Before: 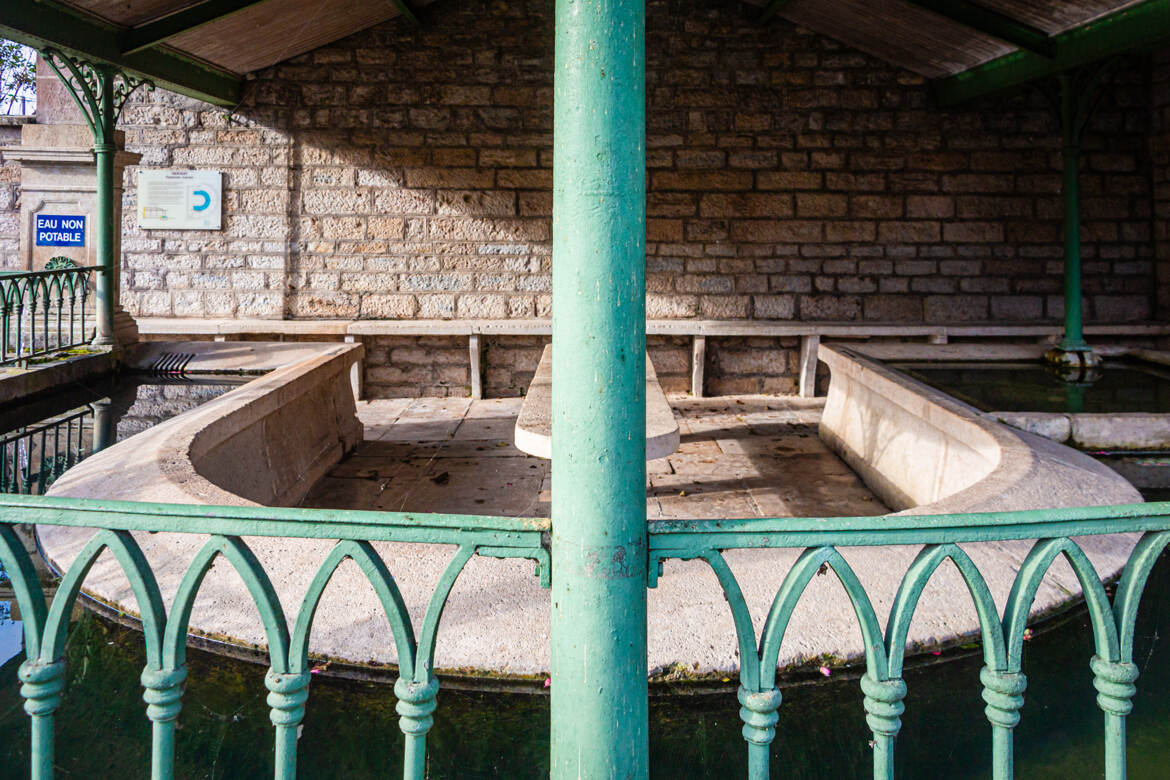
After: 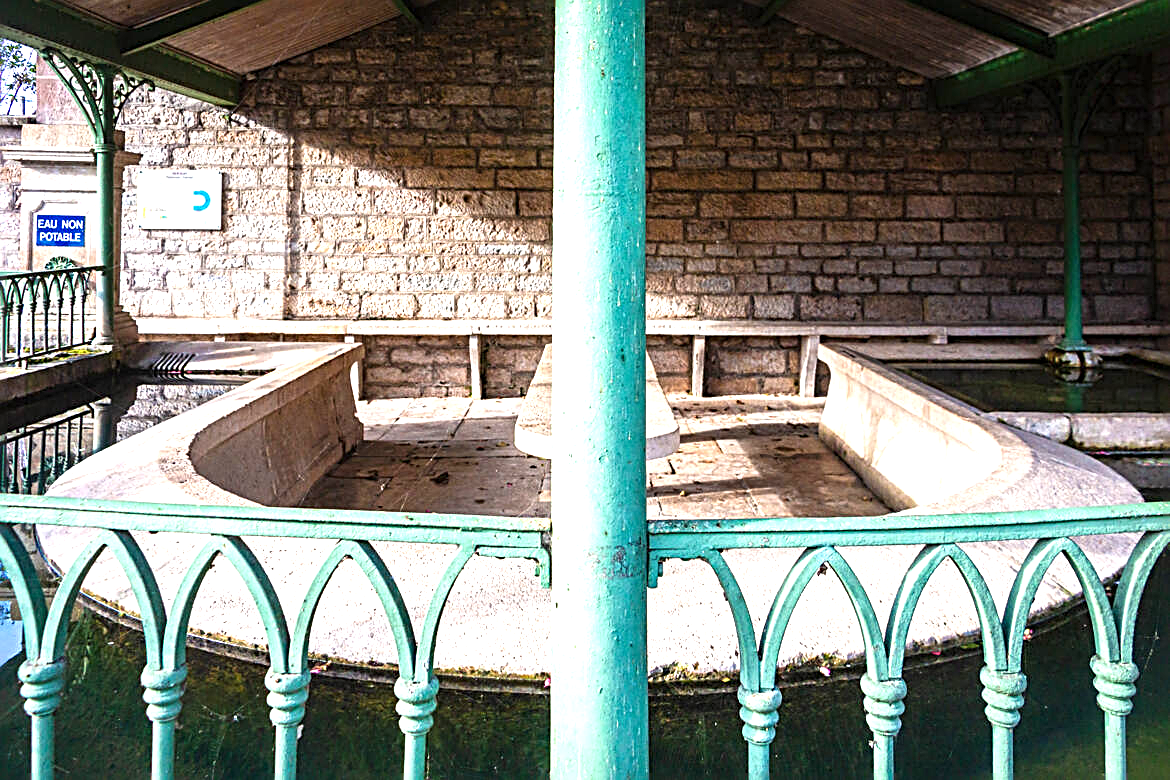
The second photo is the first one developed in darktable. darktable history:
exposure: black level correction 0, exposure 1.001 EV, compensate highlight preservation false
sharpen: radius 2.678, amount 0.671
